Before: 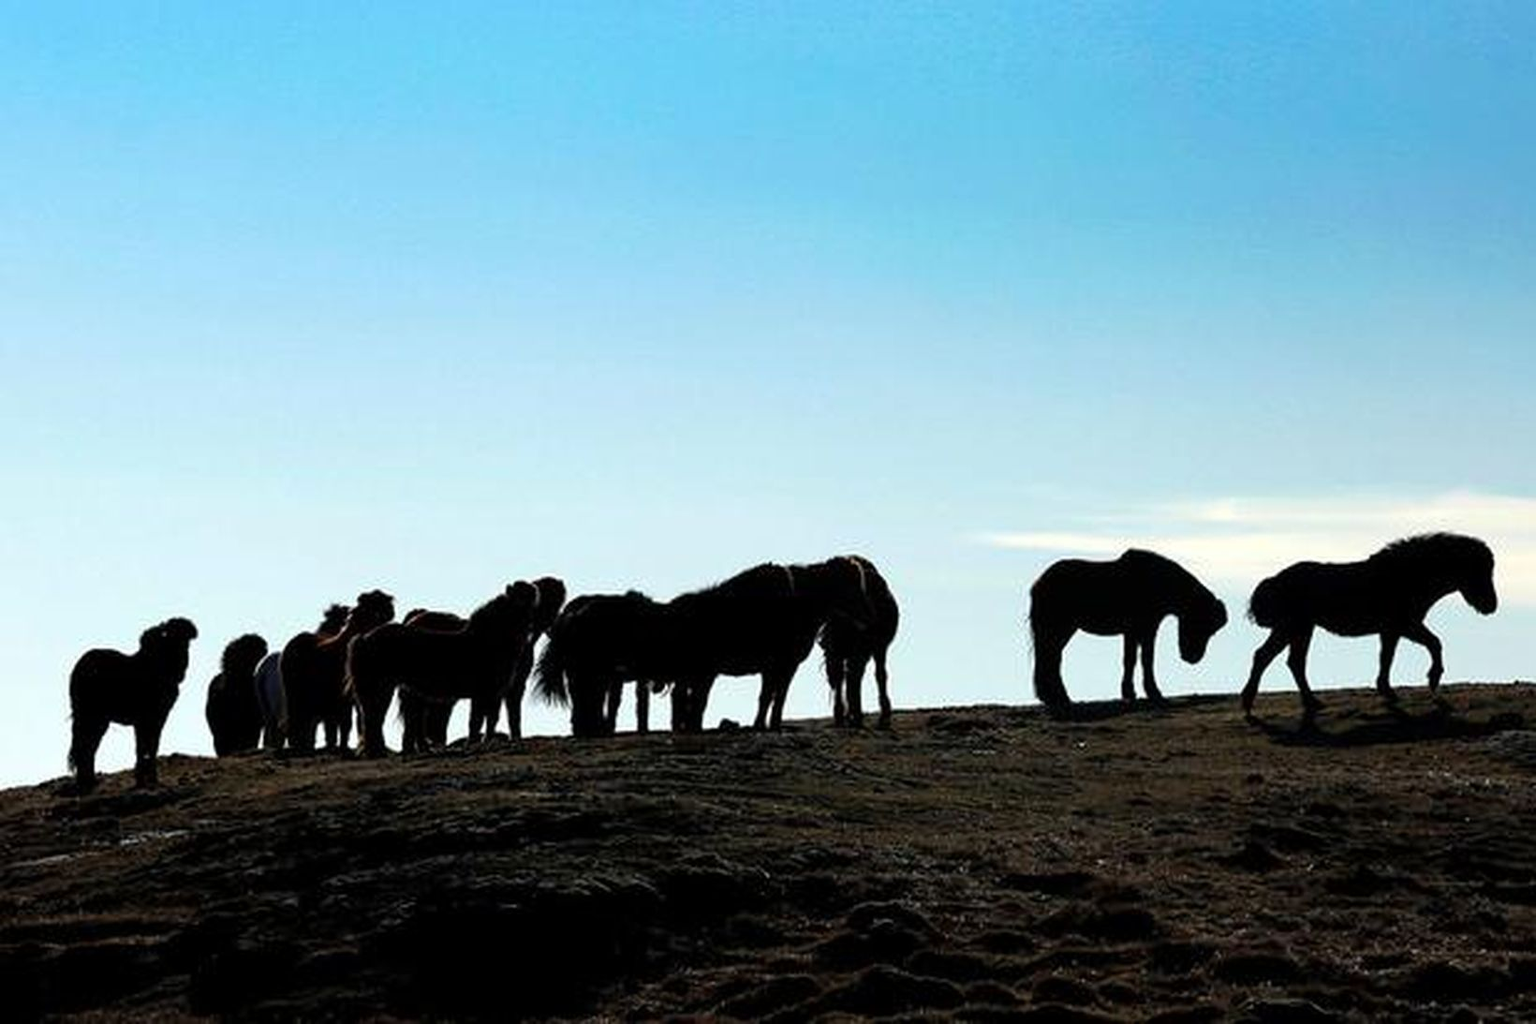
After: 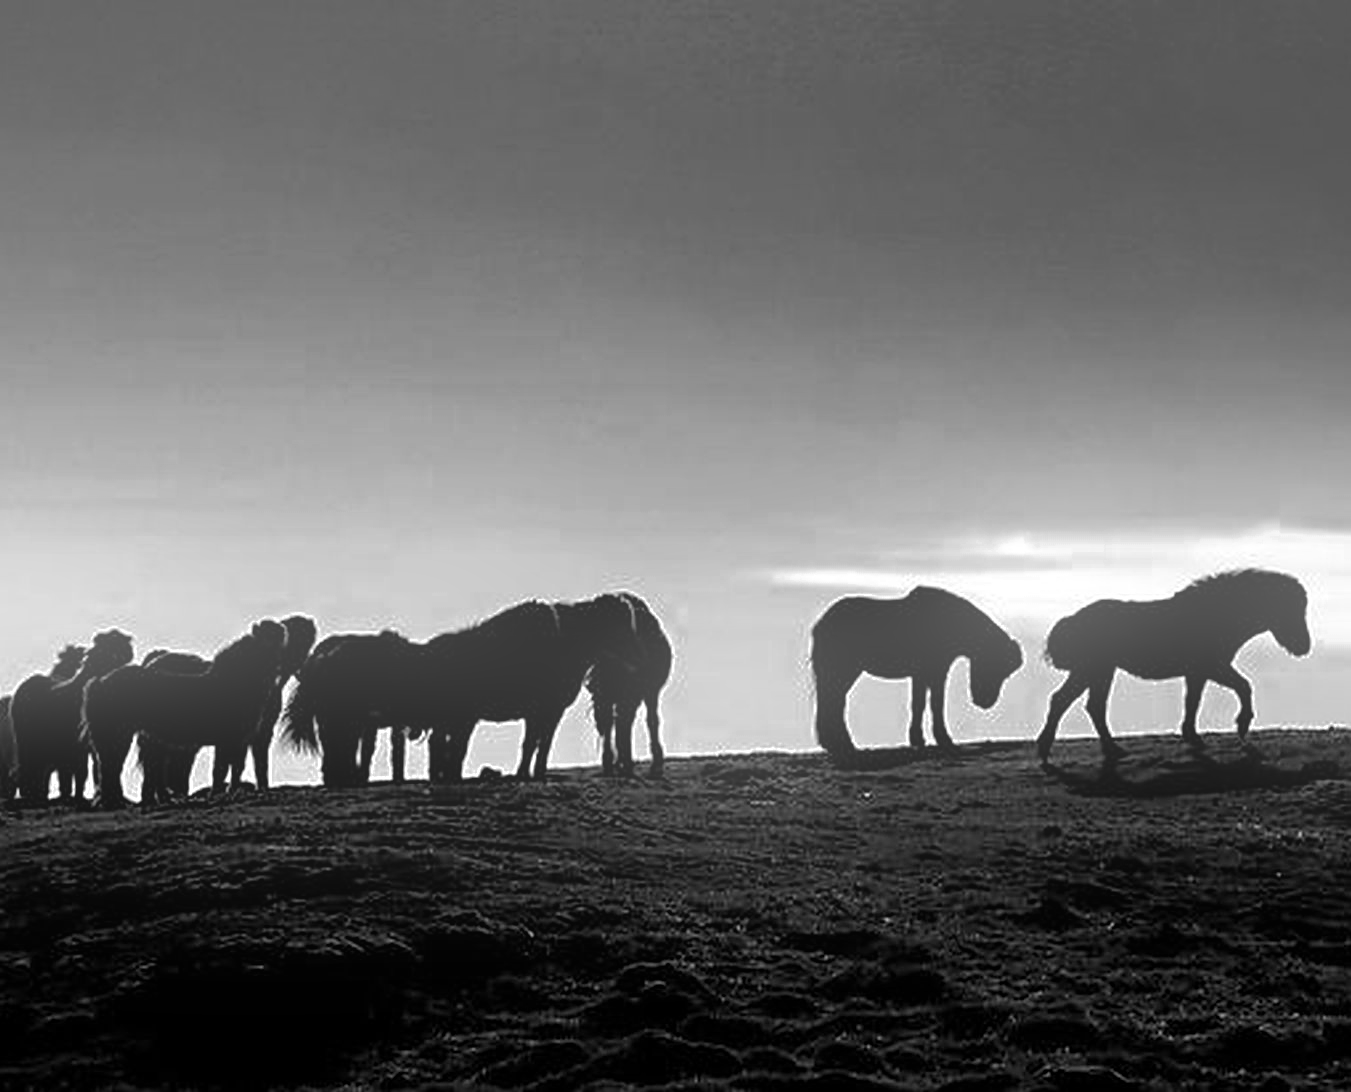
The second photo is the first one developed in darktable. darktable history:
tone equalizer: on, module defaults
crop: left 17.582%, bottom 0.031%
bloom: on, module defaults
velvia: on, module defaults
color zones: curves: ch0 [(0.002, 0.589) (0.107, 0.484) (0.146, 0.249) (0.217, 0.352) (0.309, 0.525) (0.39, 0.404) (0.455, 0.169) (0.597, 0.055) (0.724, 0.212) (0.775, 0.691) (0.869, 0.571) (1, 0.587)]; ch1 [(0, 0) (0.143, 0) (0.286, 0) (0.429, 0) (0.571, 0) (0.714, 0) (0.857, 0)]
sharpen: on, module defaults
